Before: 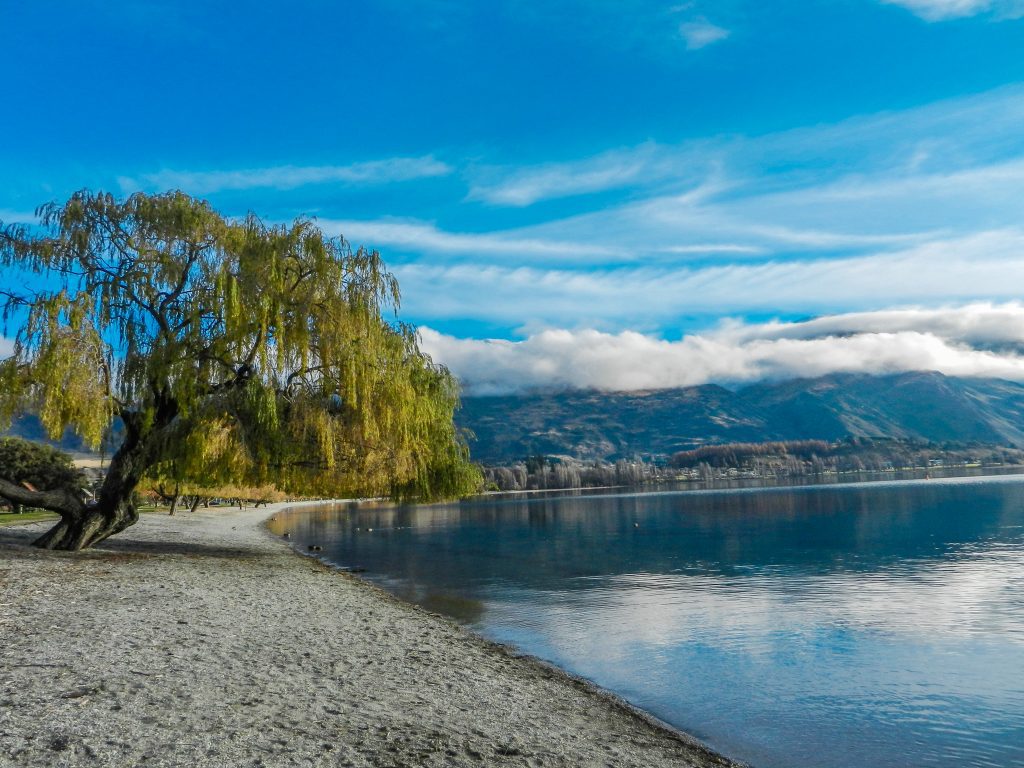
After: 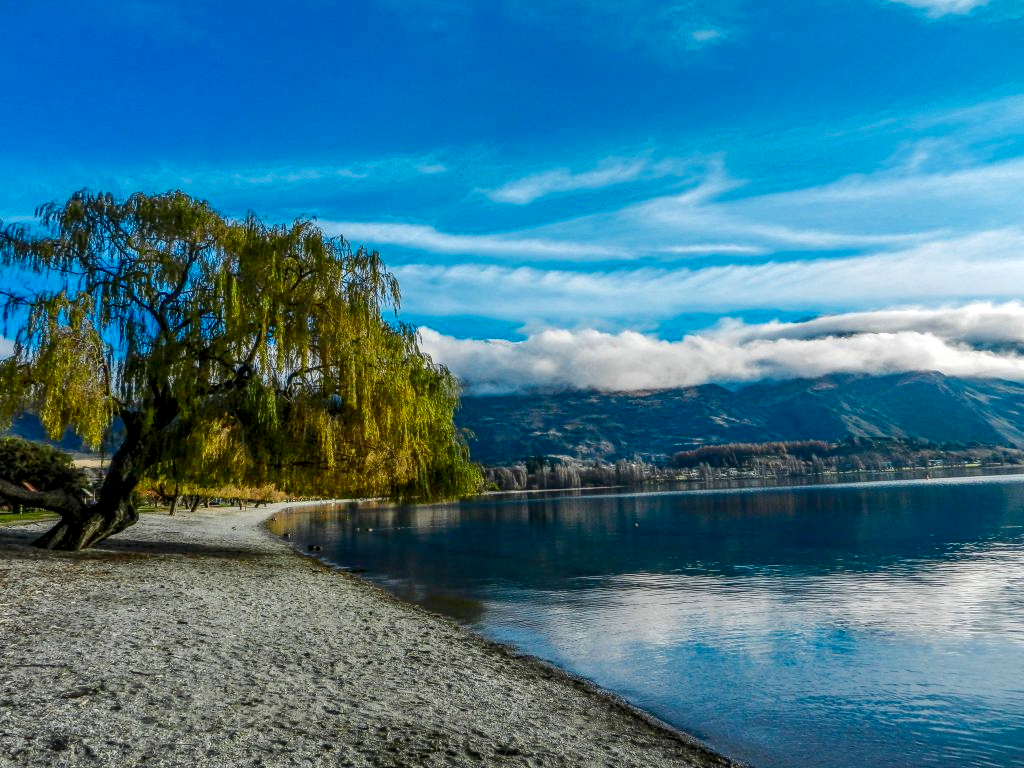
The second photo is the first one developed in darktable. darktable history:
local contrast: on, module defaults
contrast brightness saturation: contrast 0.12, brightness -0.12, saturation 0.2
